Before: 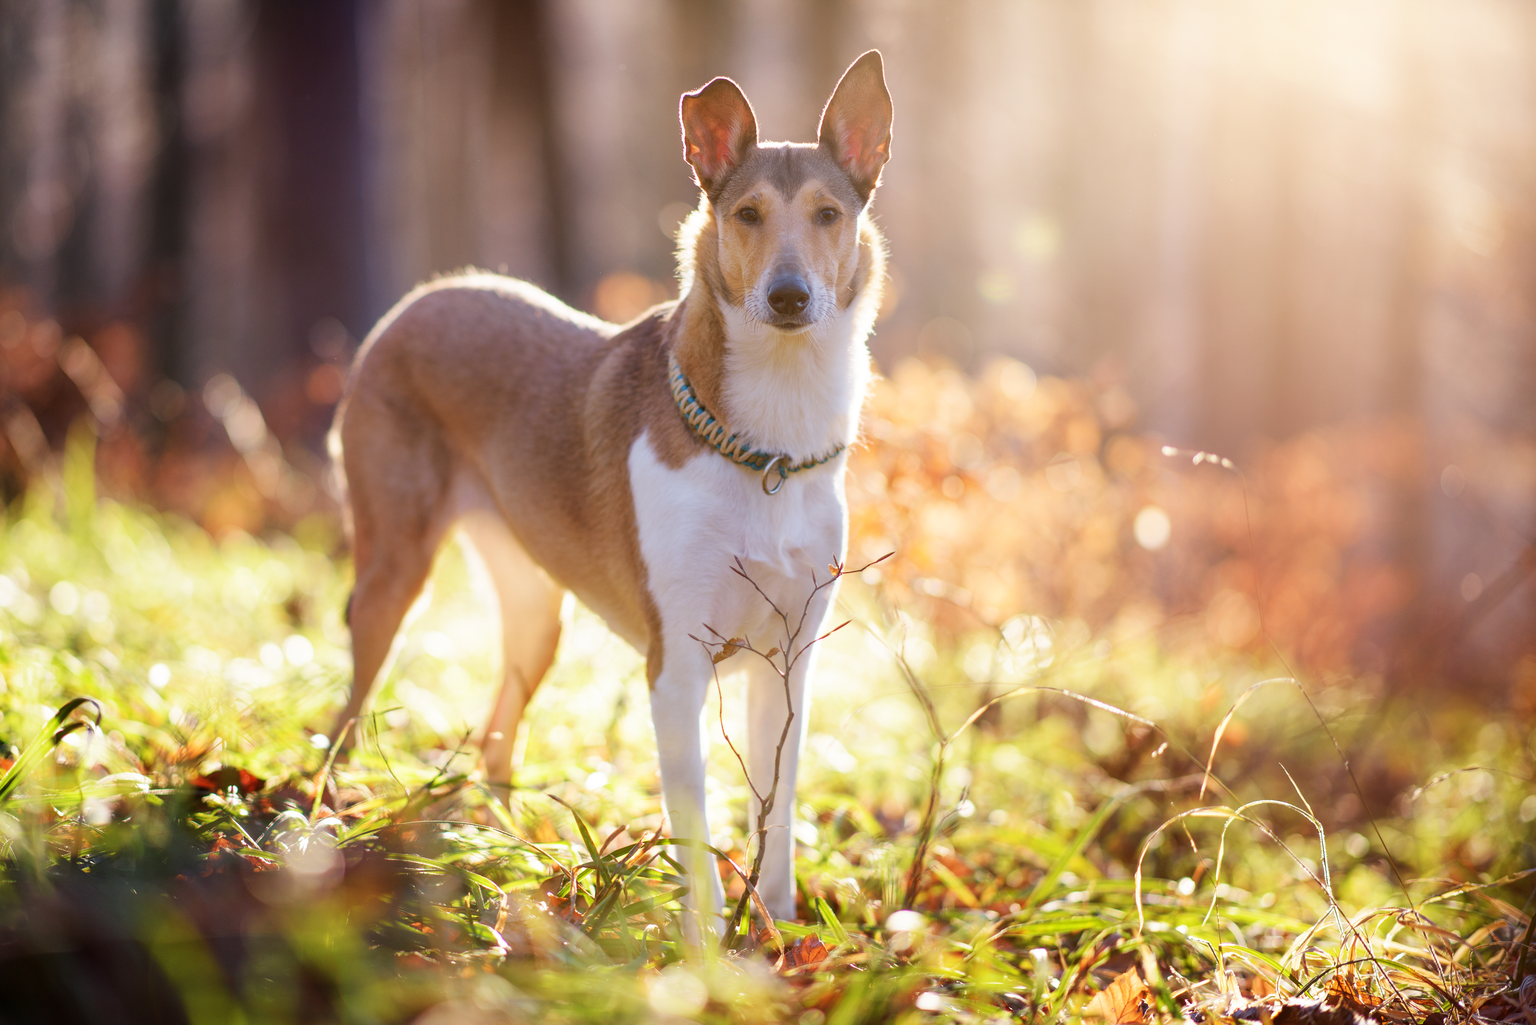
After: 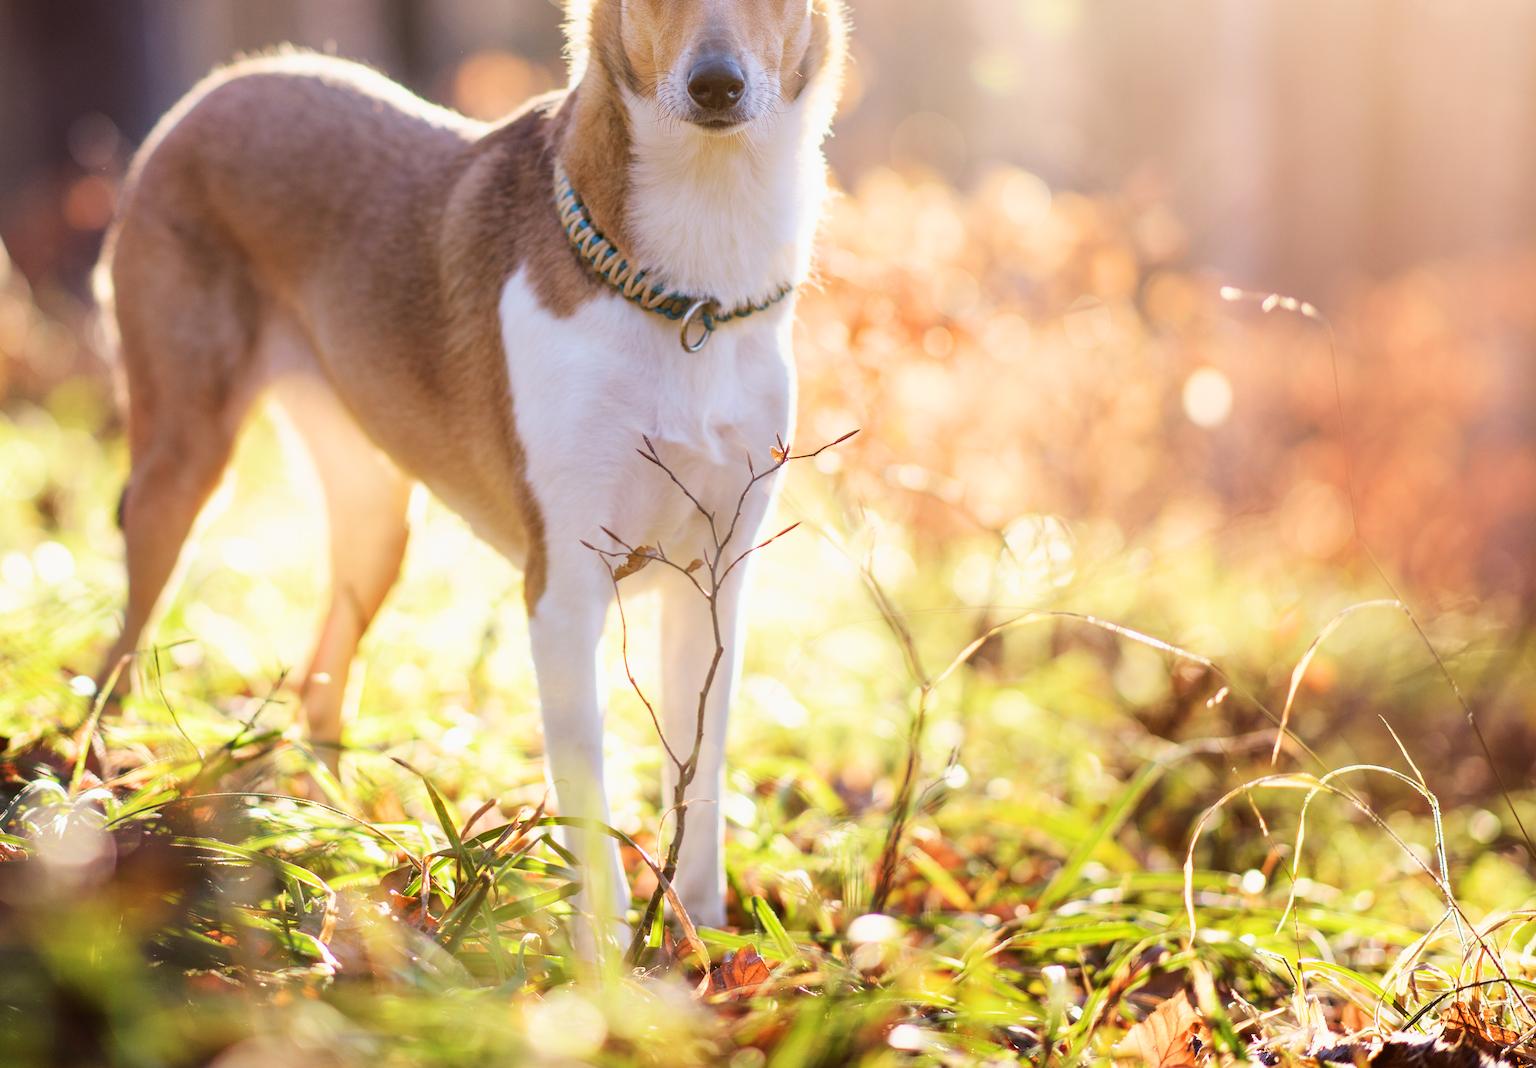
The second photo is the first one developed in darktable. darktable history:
crop: left 16.871%, top 22.857%, right 9.116%
filmic rgb: black relative exposure -11.35 EV, white relative exposure 3.22 EV, hardness 6.76, color science v6 (2022)
tone equalizer: -8 EV -0.417 EV, -7 EV -0.389 EV, -6 EV -0.333 EV, -5 EV -0.222 EV, -3 EV 0.222 EV, -2 EV 0.333 EV, -1 EV 0.389 EV, +0 EV 0.417 EV, edges refinement/feathering 500, mask exposure compensation -1.57 EV, preserve details no
